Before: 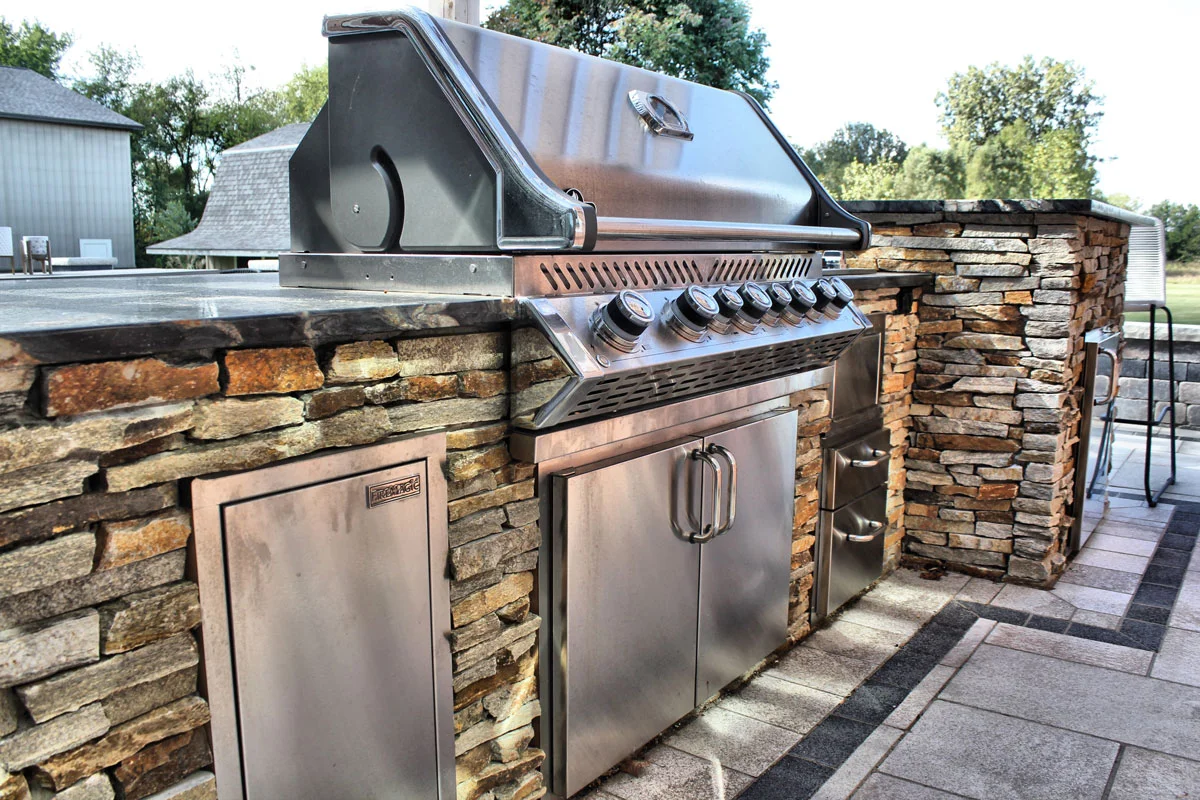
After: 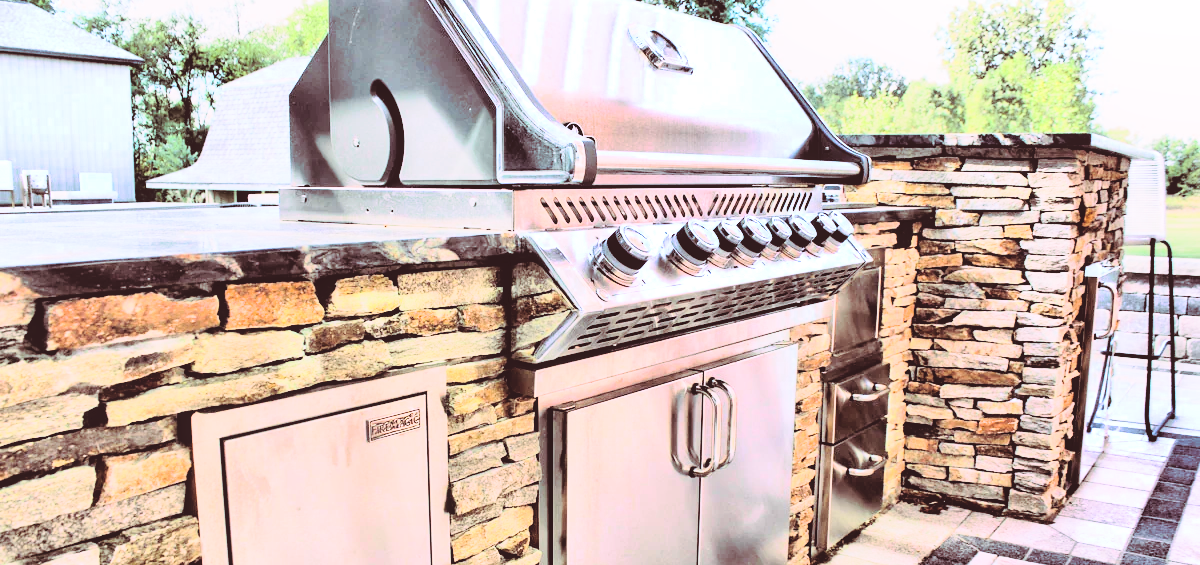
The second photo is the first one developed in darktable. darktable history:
local contrast: highlights 68%, shadows 68%, detail 82%, midtone range 0.325
tone curve: curves: ch0 [(0, 0) (0.003, 0.018) (0.011, 0.019) (0.025, 0.02) (0.044, 0.024) (0.069, 0.034) (0.1, 0.049) (0.136, 0.082) (0.177, 0.136) (0.224, 0.196) (0.277, 0.263) (0.335, 0.329) (0.399, 0.401) (0.468, 0.473) (0.543, 0.546) (0.623, 0.625) (0.709, 0.698) (0.801, 0.779) (0.898, 0.867) (1, 1)], preserve colors none
crop and rotate: top 8.293%, bottom 20.996%
exposure: black level correction 0, exposure 0.7 EV, compensate exposure bias true, compensate highlight preservation false
base curve: curves: ch0 [(0, 0) (0.283, 0.295) (1, 1)], preserve colors none
rgb curve: curves: ch0 [(0, 0) (0.21, 0.15) (0.24, 0.21) (0.5, 0.75) (0.75, 0.96) (0.89, 0.99) (1, 1)]; ch1 [(0, 0.02) (0.21, 0.13) (0.25, 0.2) (0.5, 0.67) (0.75, 0.9) (0.89, 0.97) (1, 1)]; ch2 [(0, 0.02) (0.21, 0.13) (0.25, 0.2) (0.5, 0.67) (0.75, 0.9) (0.89, 0.97) (1, 1)], compensate middle gray true
split-toning: highlights › hue 298.8°, highlights › saturation 0.73, compress 41.76%
